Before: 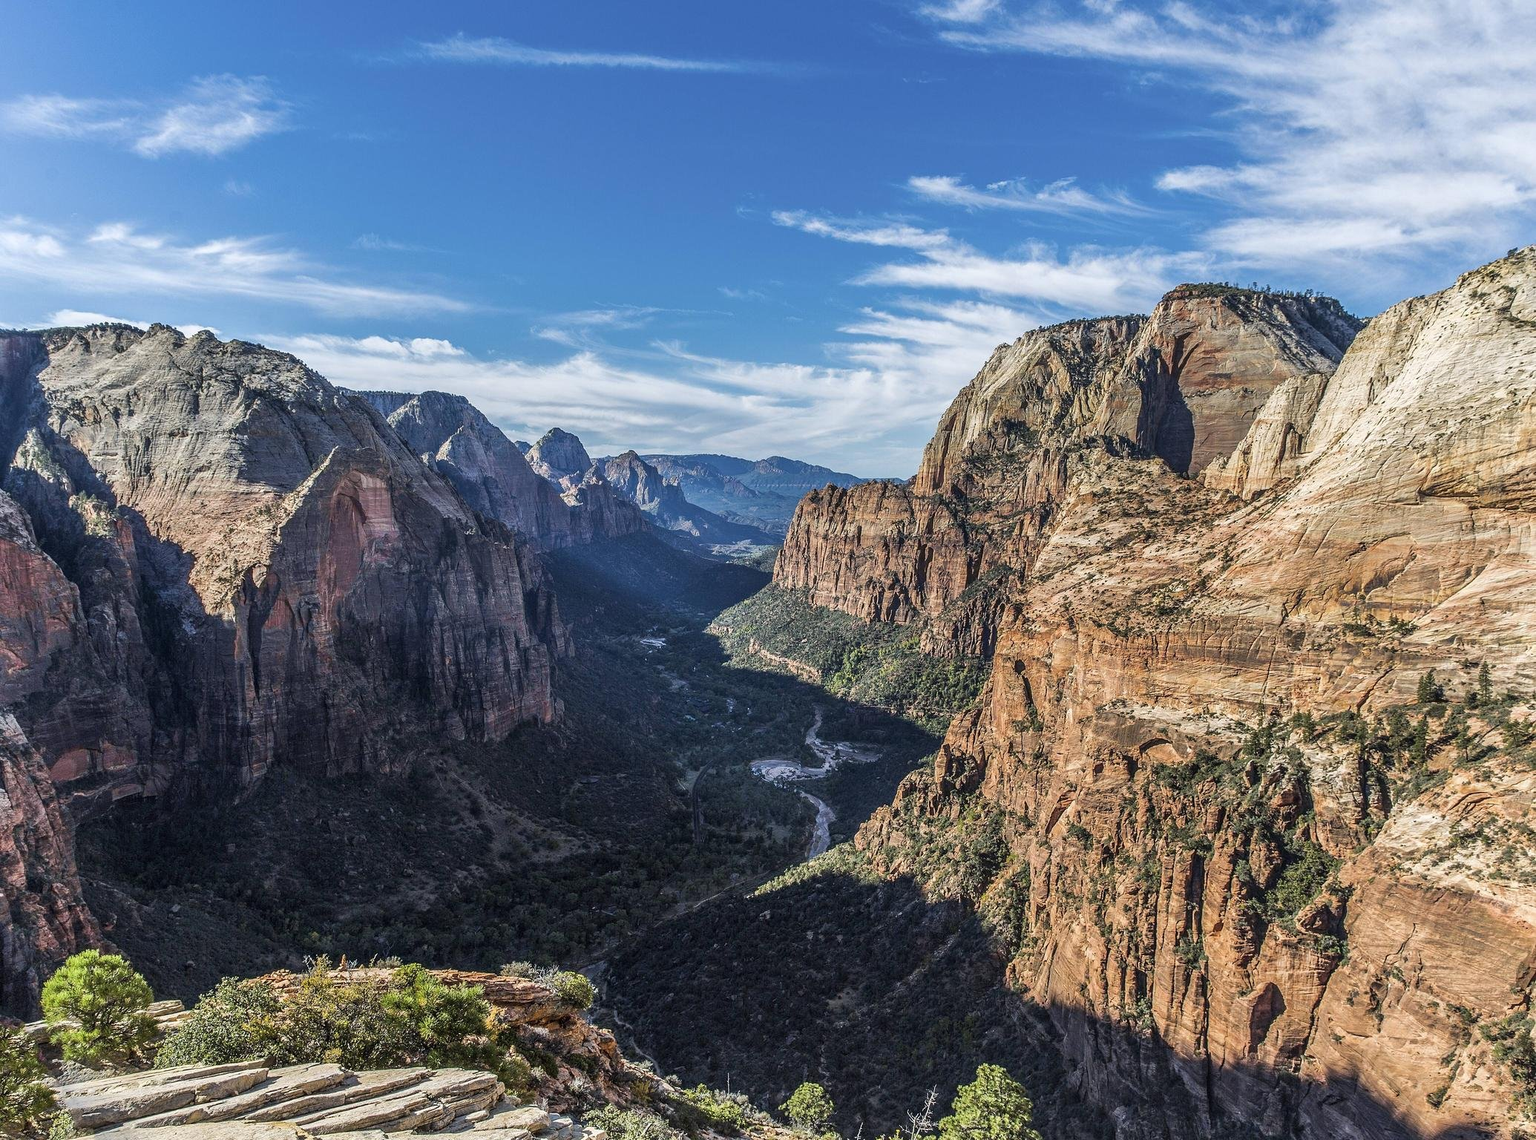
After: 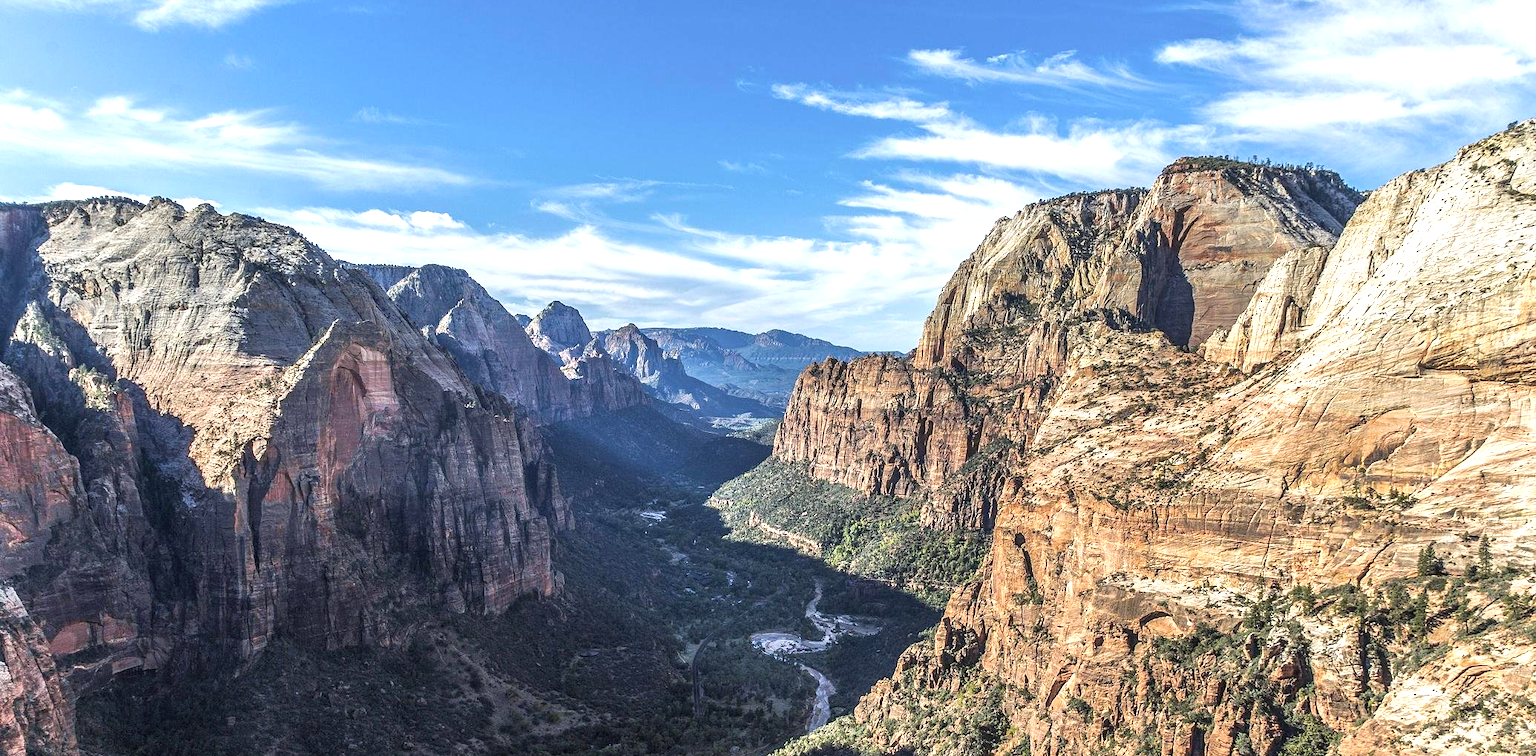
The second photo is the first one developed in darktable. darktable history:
crop: top 11.177%, bottom 22.435%
exposure: black level correction 0, exposure 0.701 EV, compensate highlight preservation false
